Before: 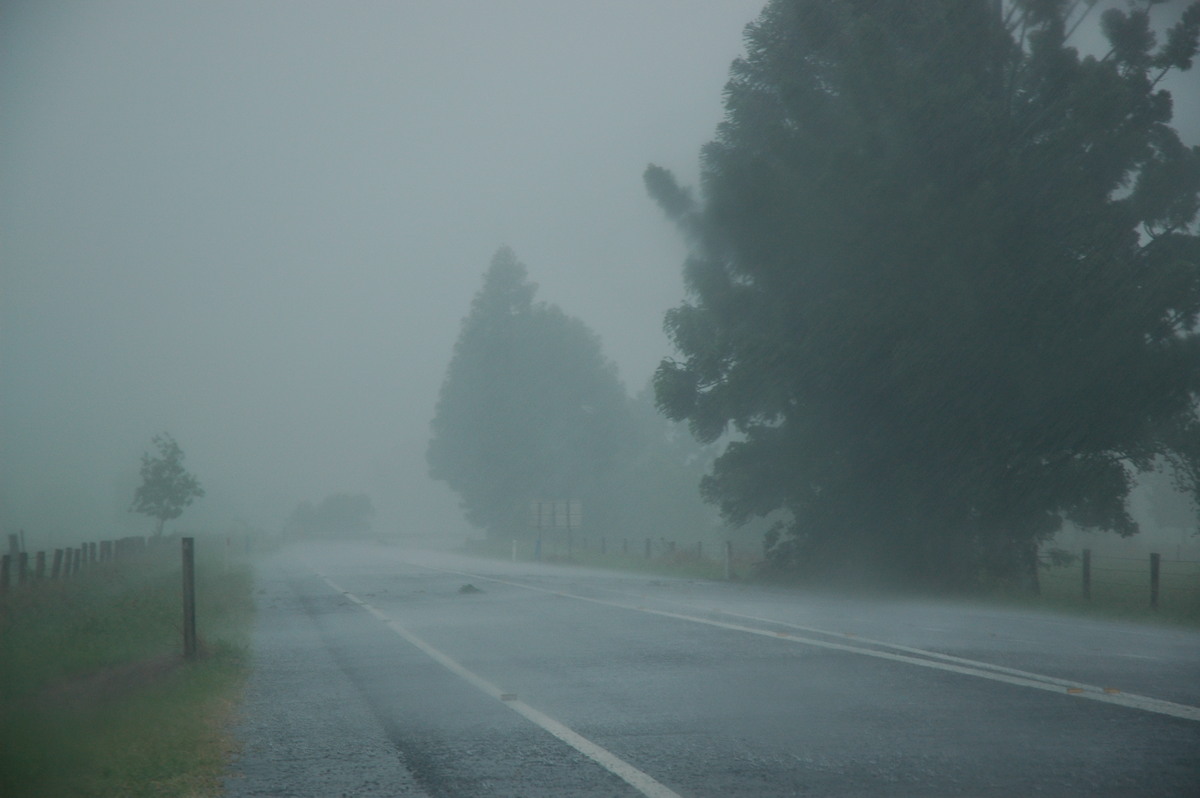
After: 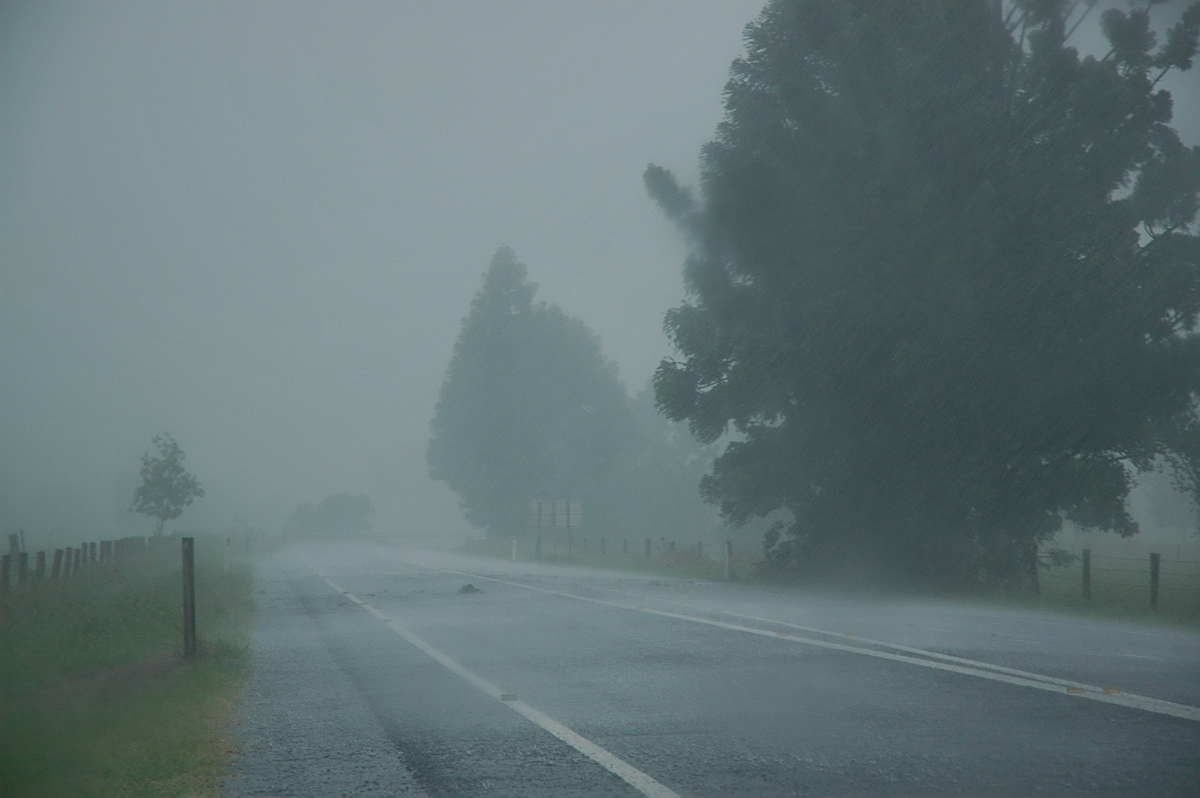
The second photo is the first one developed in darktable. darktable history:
contrast brightness saturation: contrast 0.074
shadows and highlights: on, module defaults
sharpen: amount 0.5
